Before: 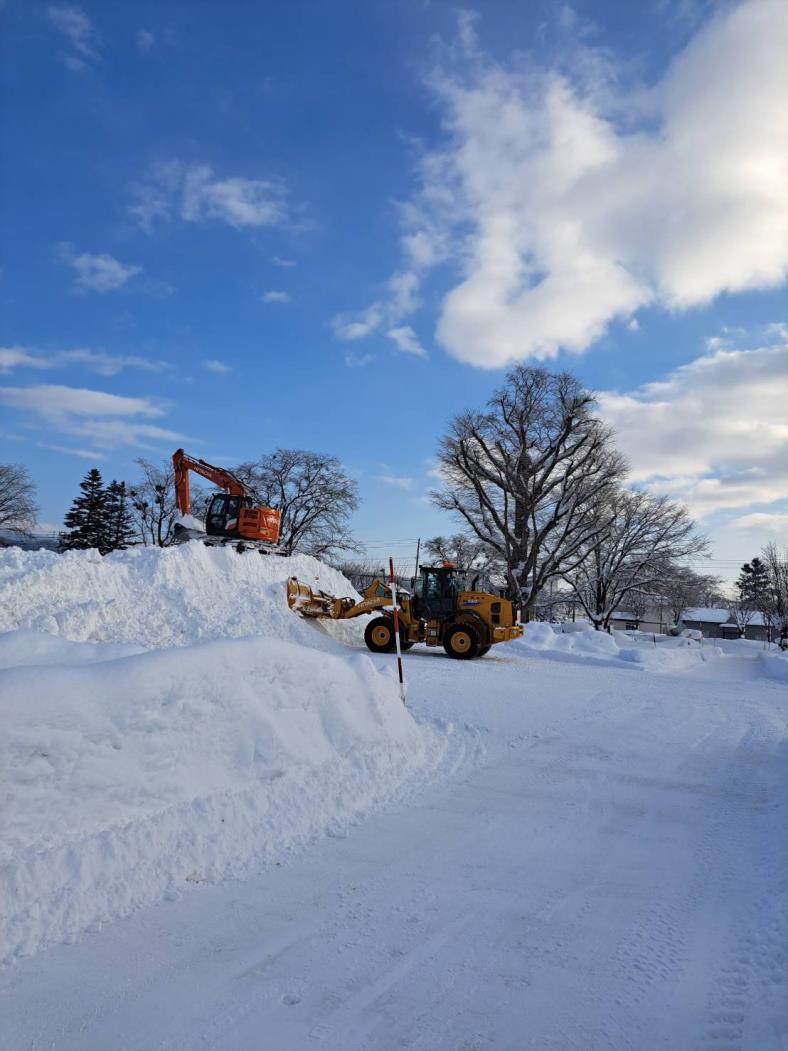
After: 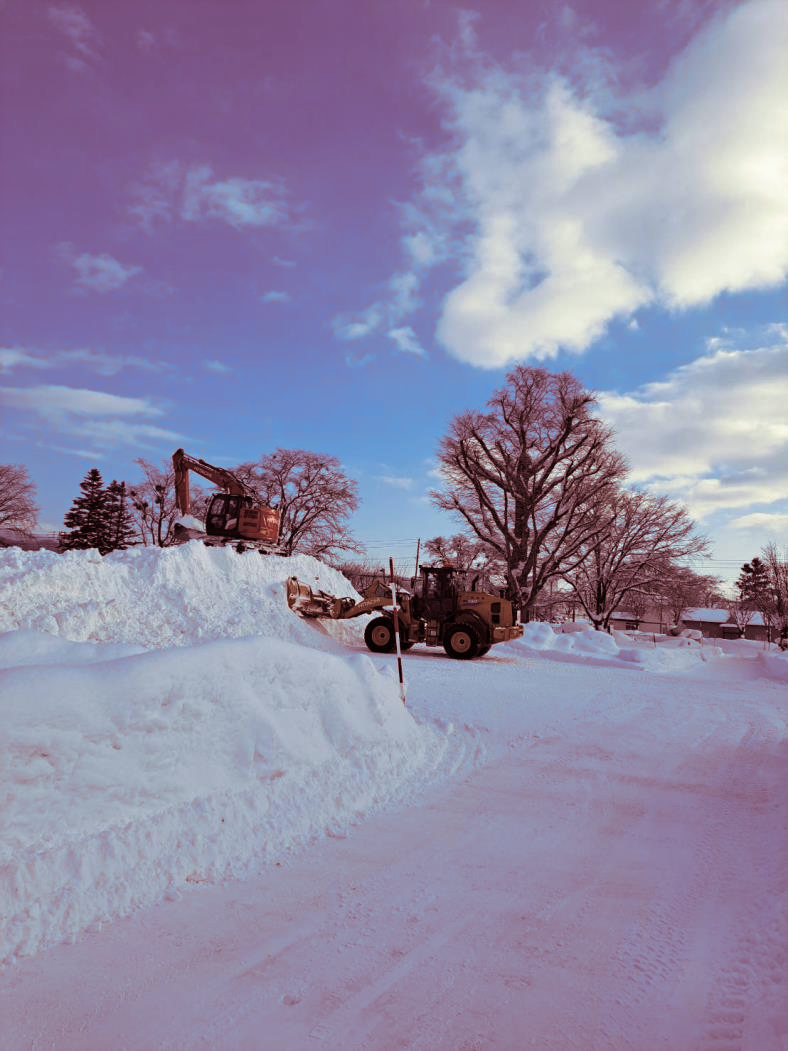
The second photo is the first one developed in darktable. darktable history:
split-toning: compress 20%
